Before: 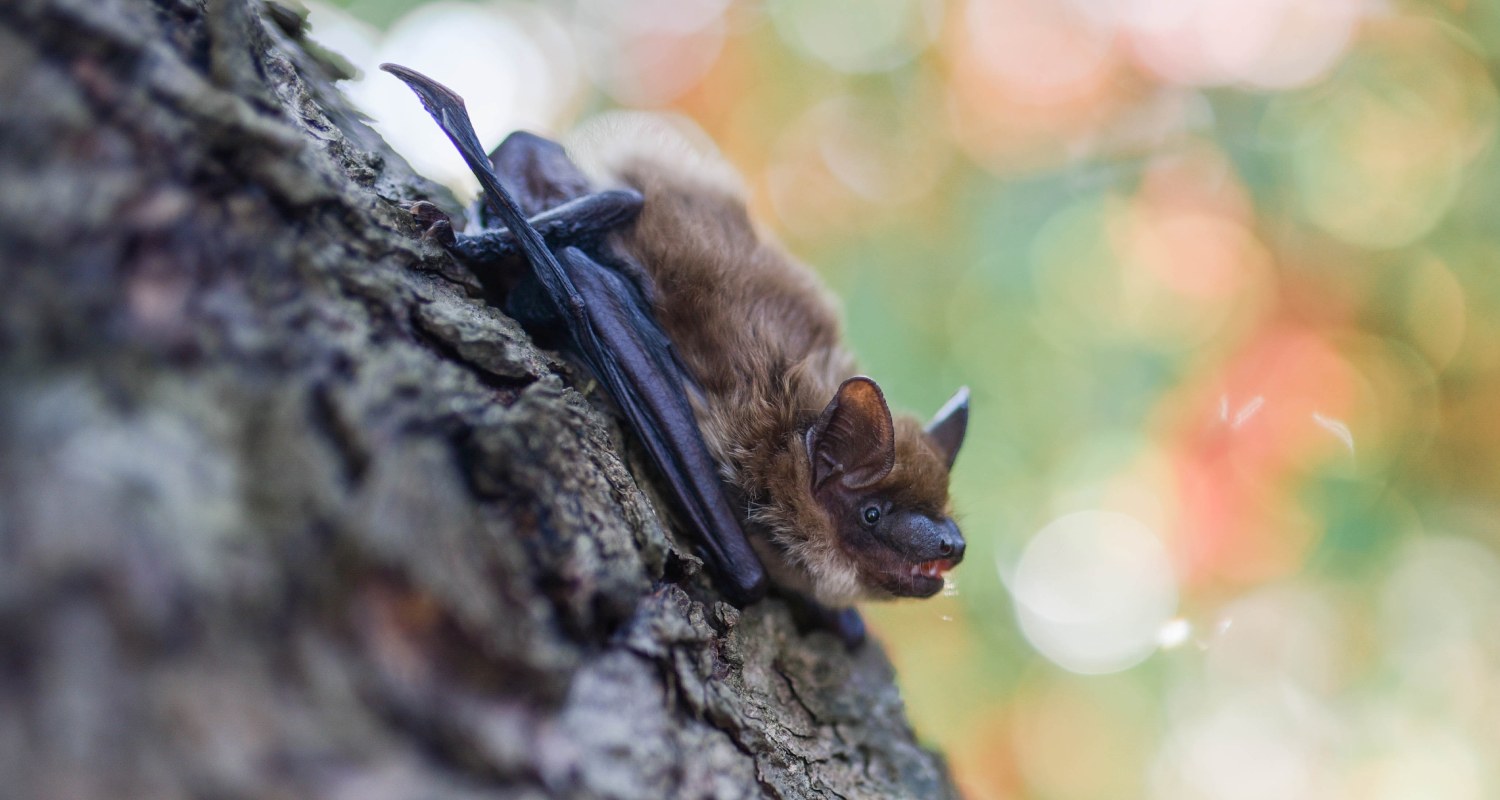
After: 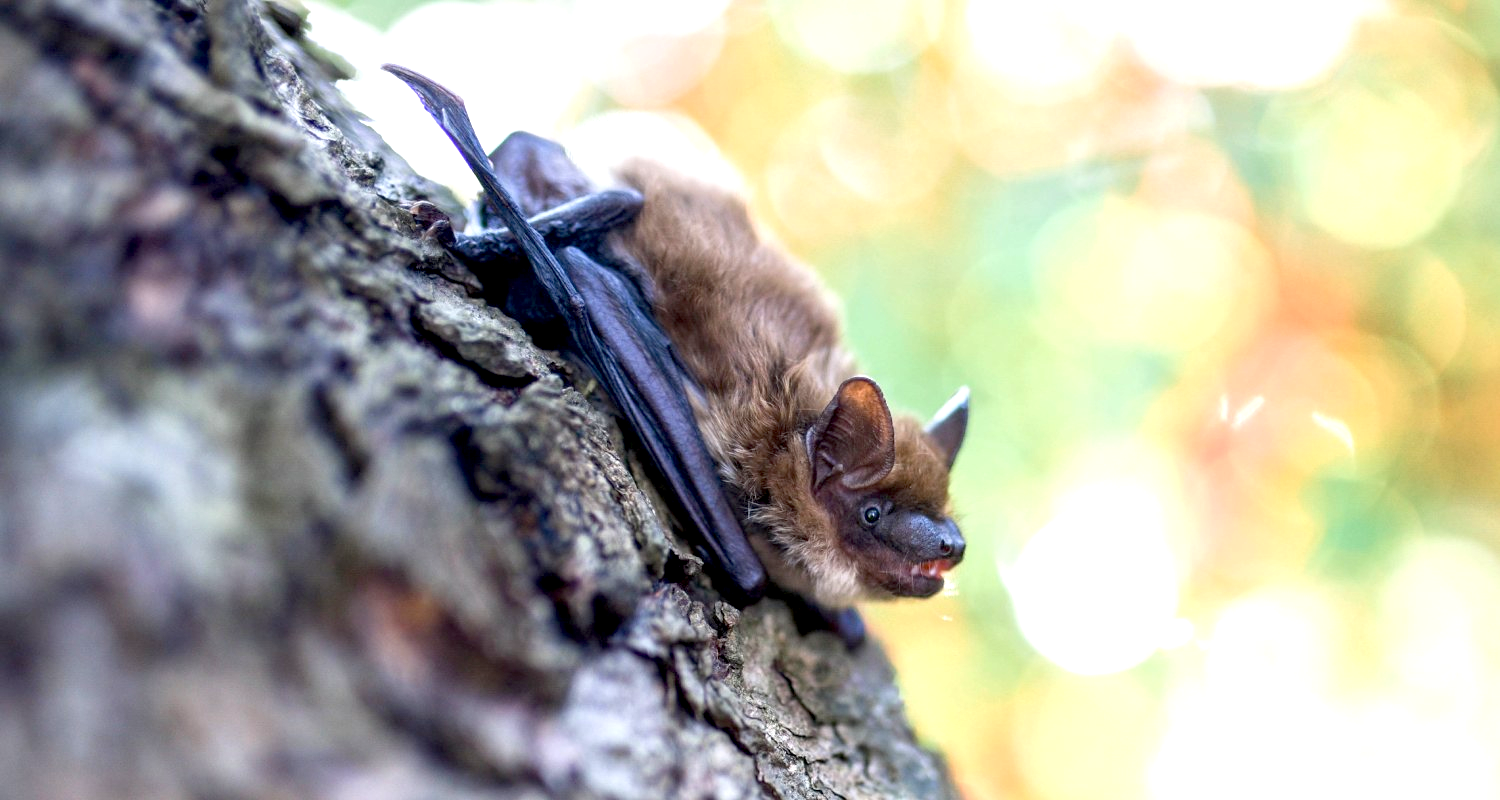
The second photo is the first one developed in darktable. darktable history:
exposure: black level correction 0.008, exposure 0.972 EV, compensate highlight preservation false
